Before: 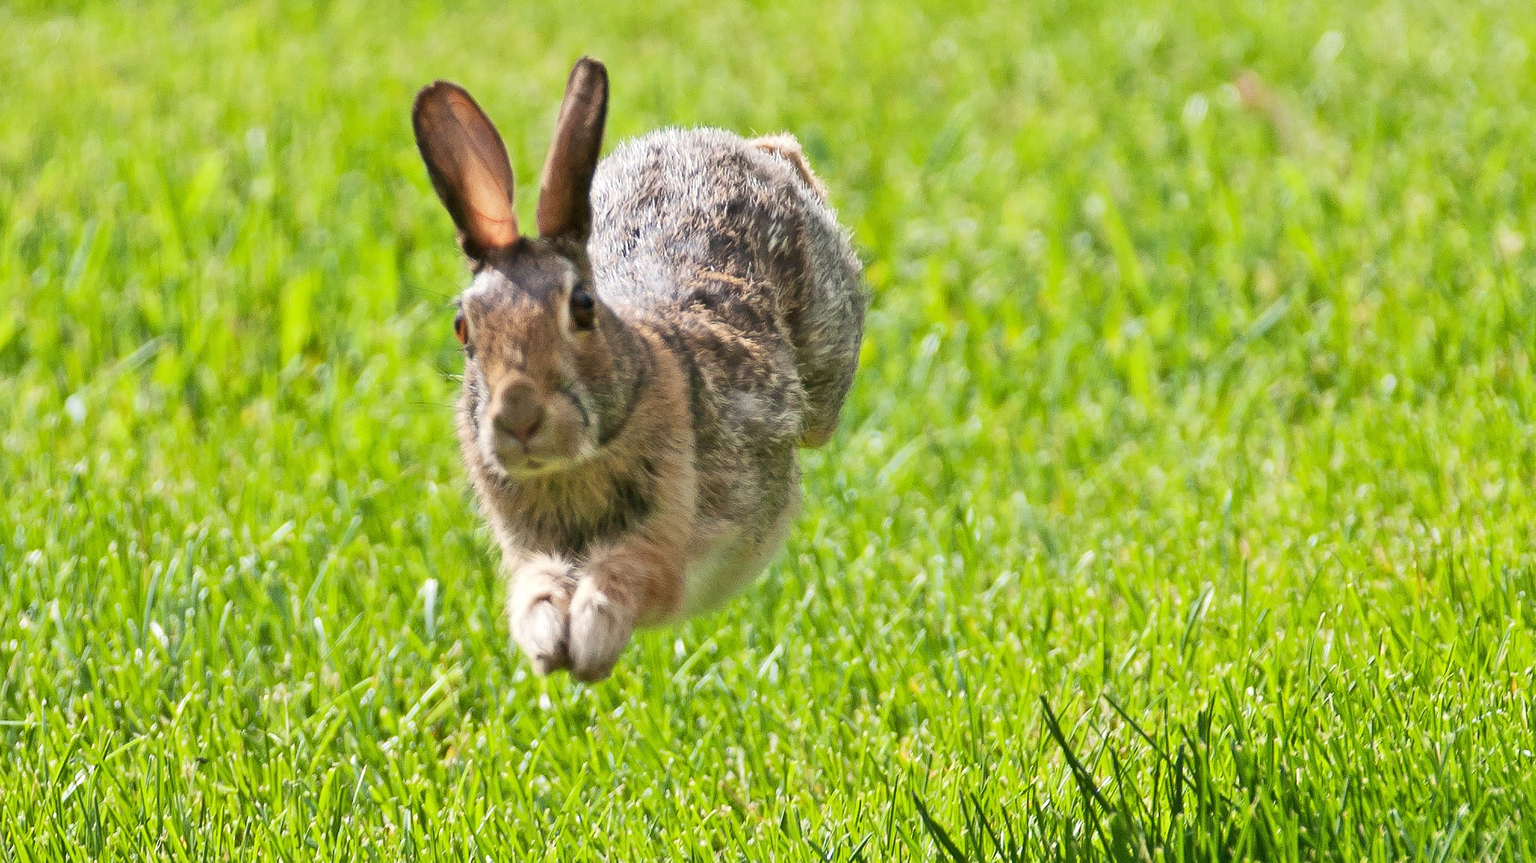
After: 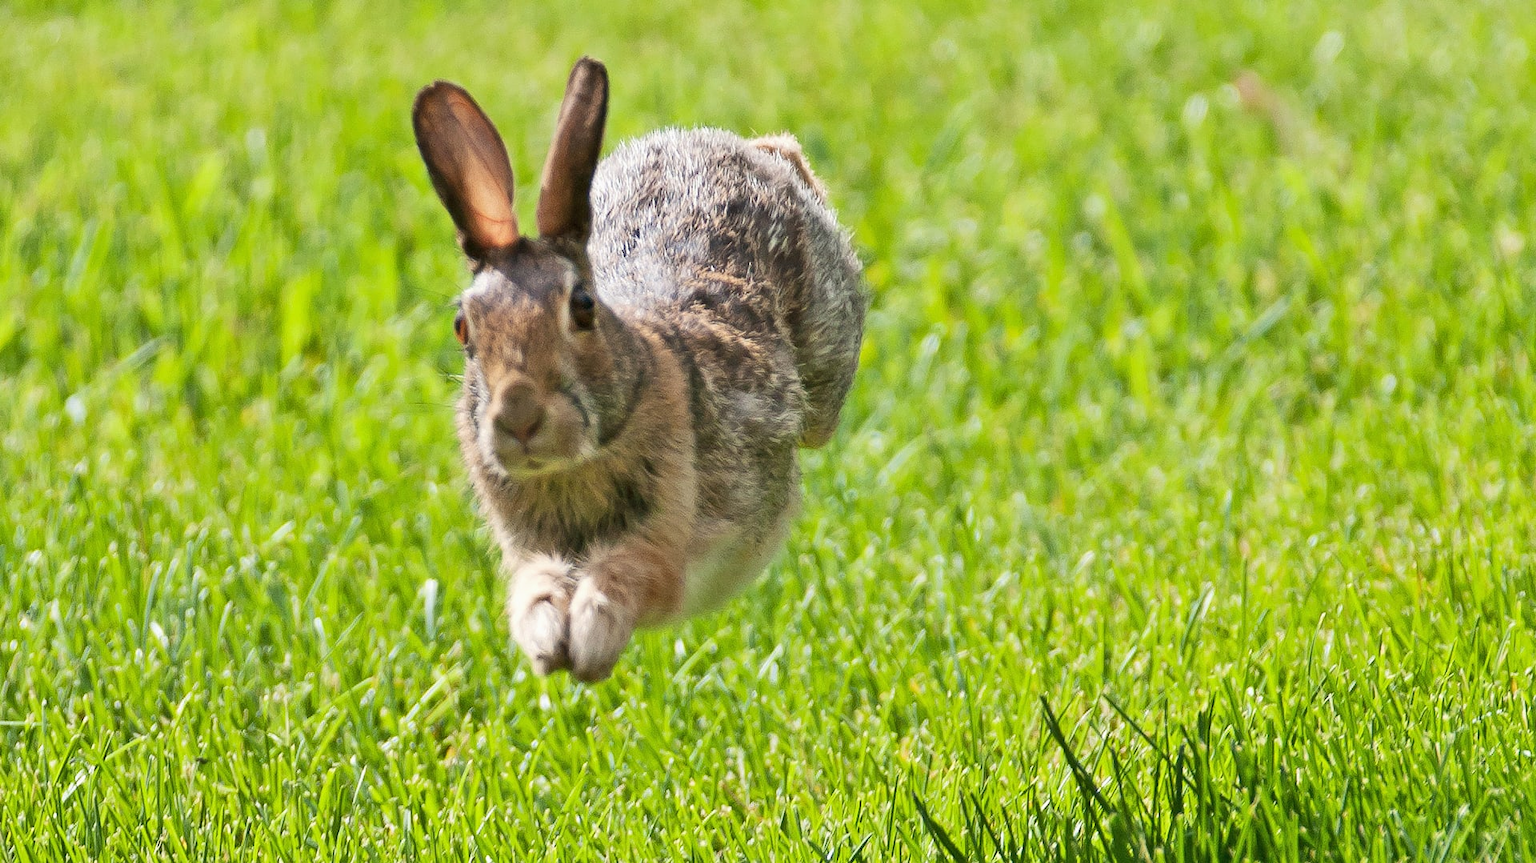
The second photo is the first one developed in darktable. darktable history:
exposure: exposure -0.047 EV, compensate exposure bias true, compensate highlight preservation false
